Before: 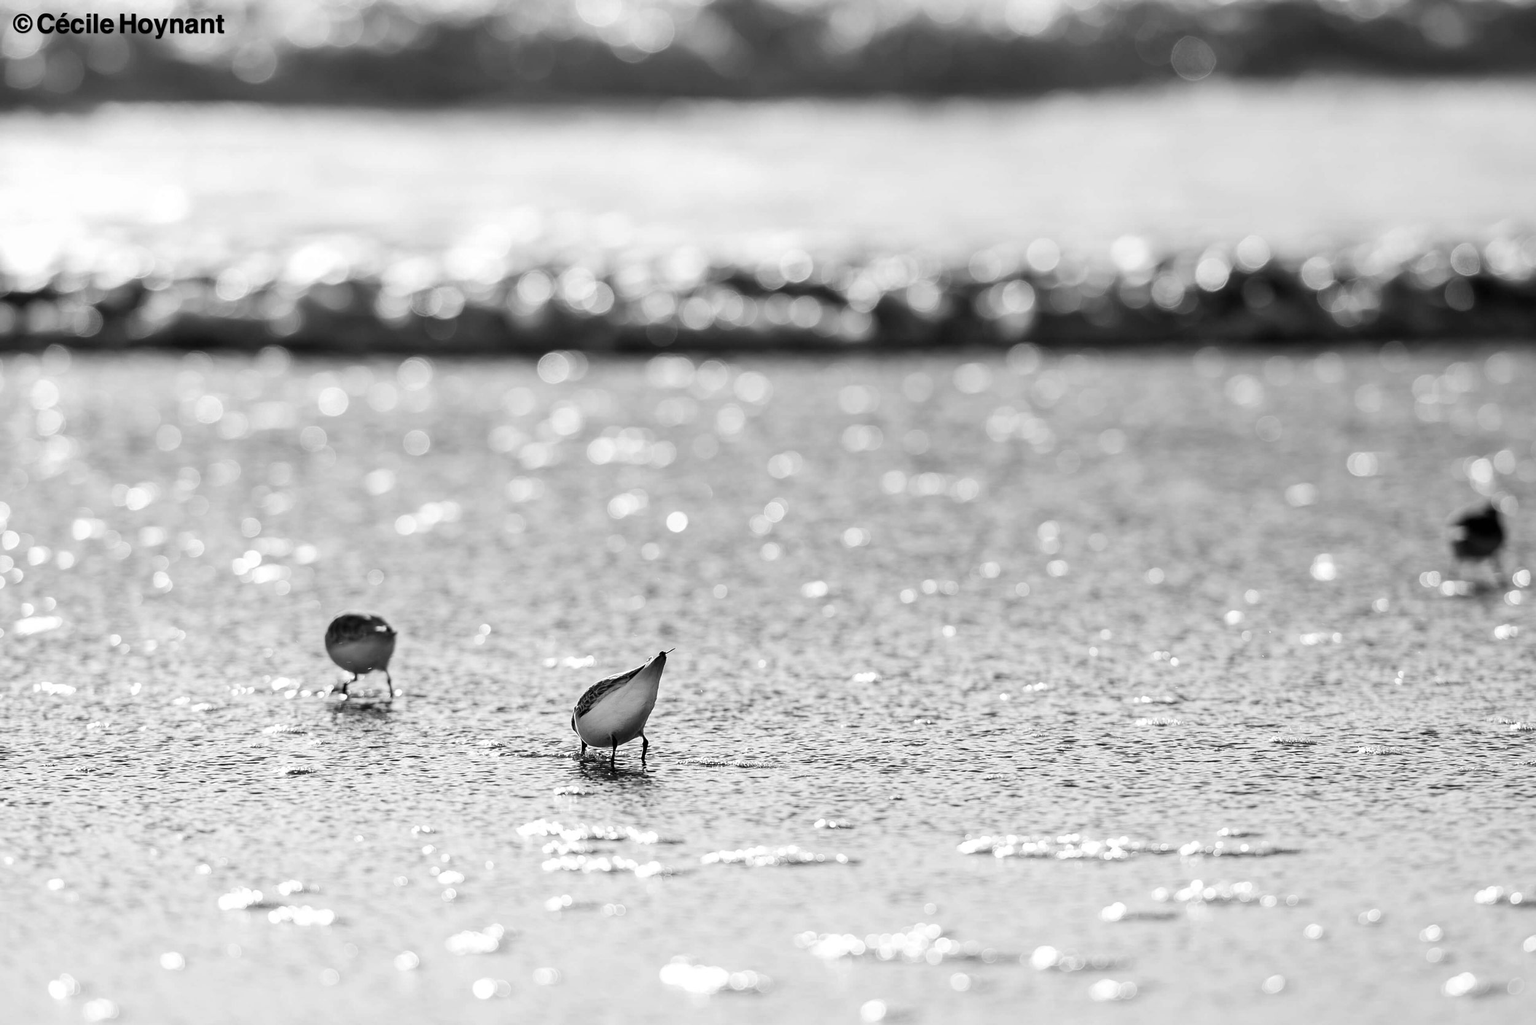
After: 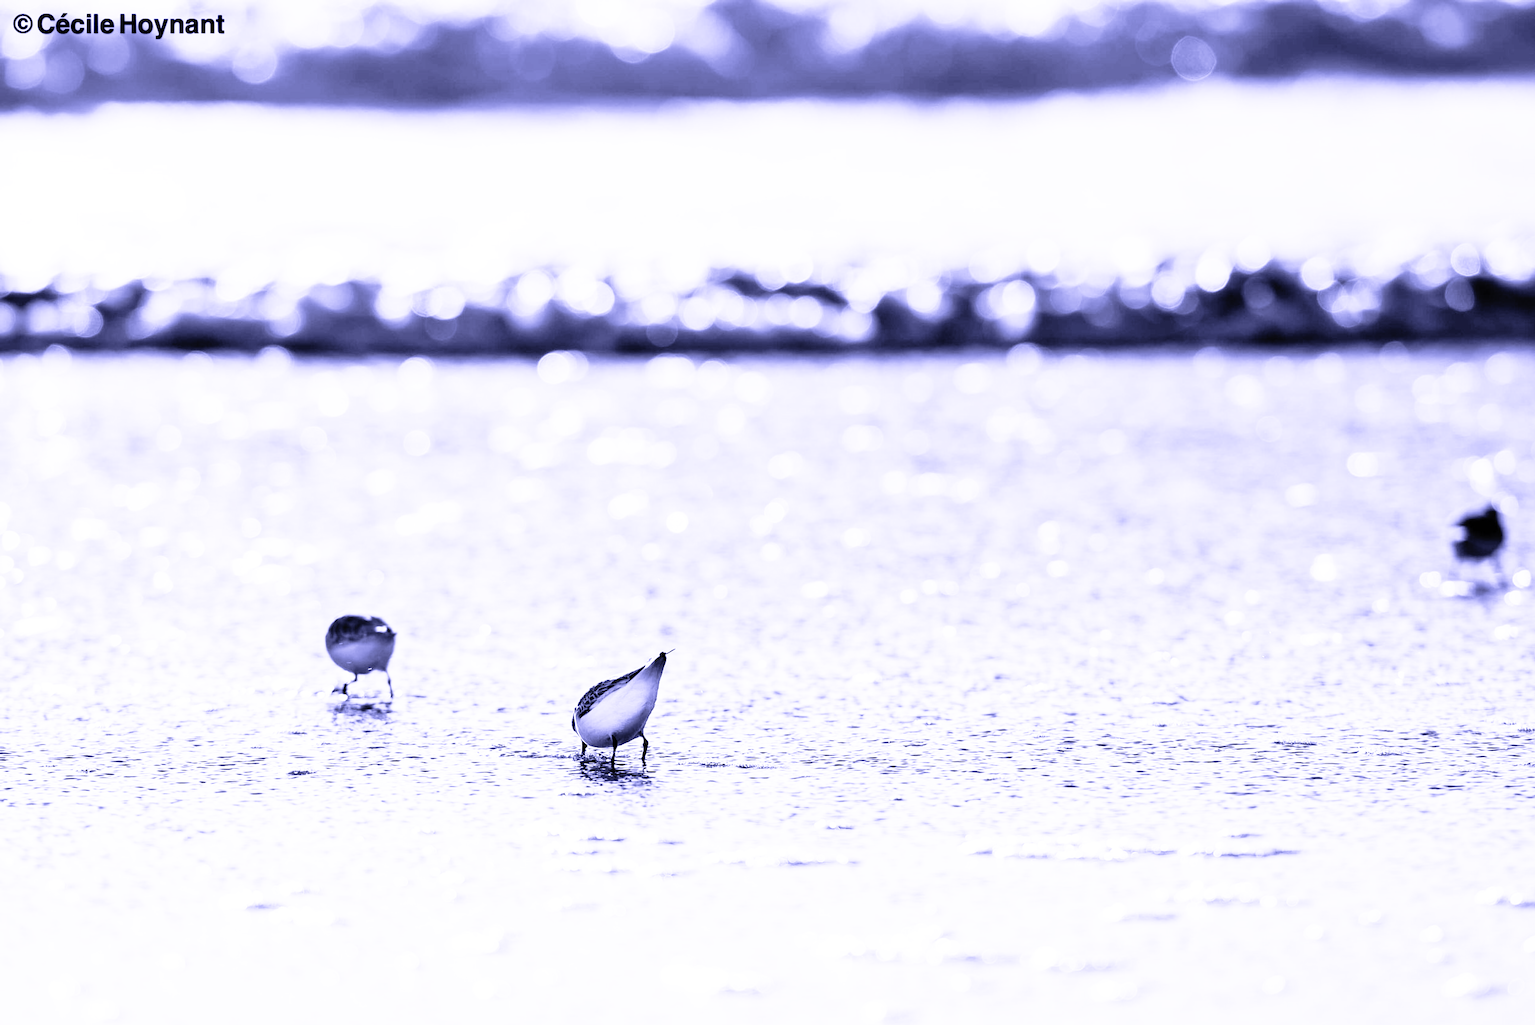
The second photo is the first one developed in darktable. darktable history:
white balance: red 0.98, blue 1.61
base curve: curves: ch0 [(0, 0) (0.012, 0.01) (0.073, 0.168) (0.31, 0.711) (0.645, 0.957) (1, 1)], preserve colors none
